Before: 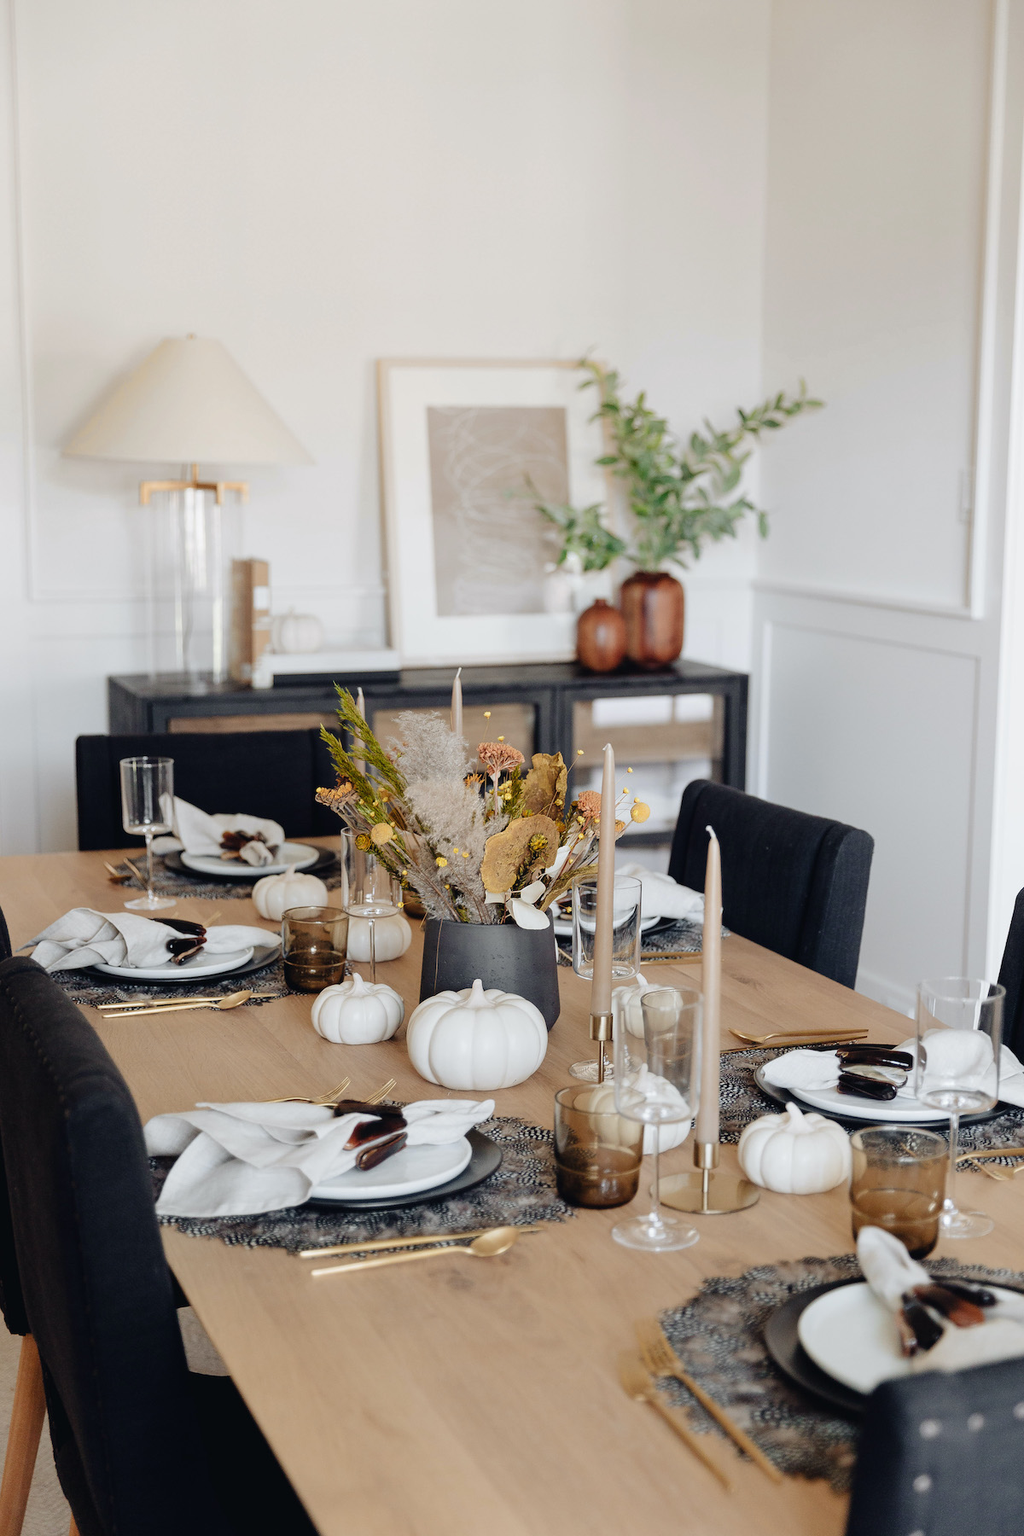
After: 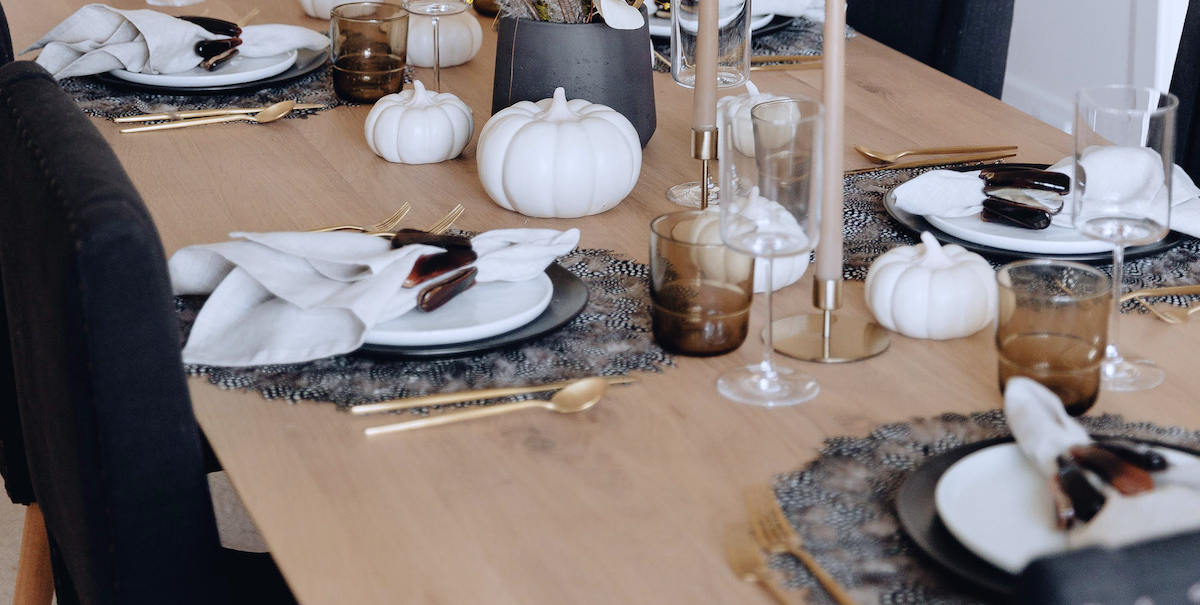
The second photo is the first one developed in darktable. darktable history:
crop and rotate: top 58.926%, bottom 7.458%
color calibration: illuminant as shot in camera, x 0.358, y 0.373, temperature 4628.91 K
